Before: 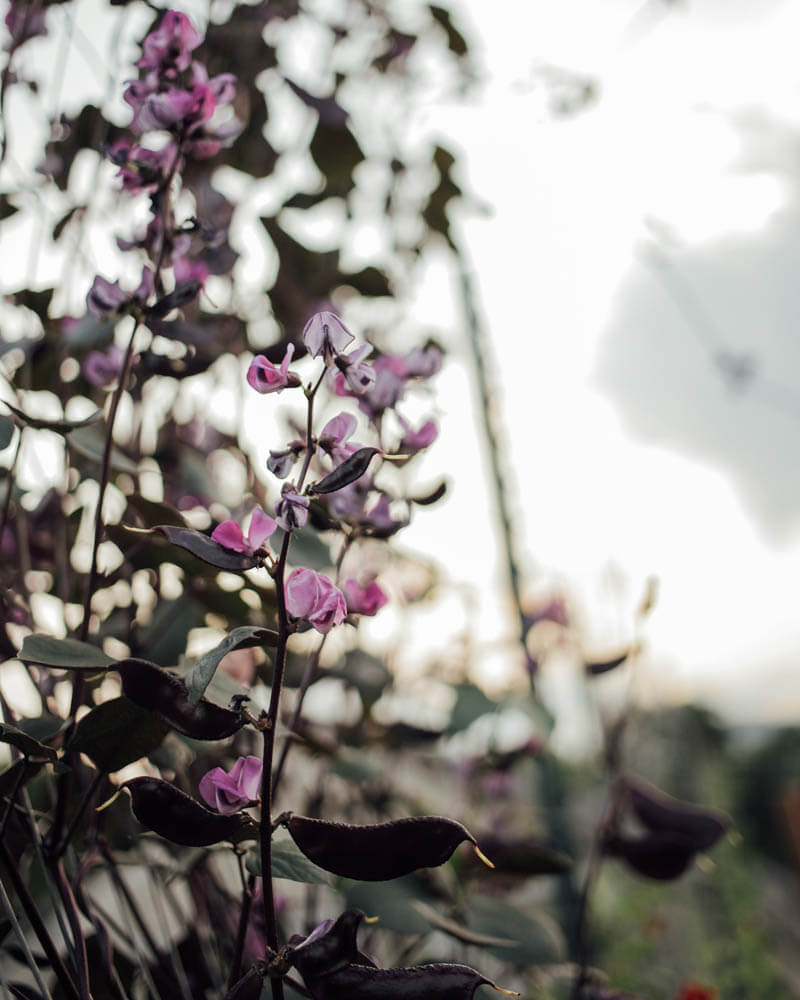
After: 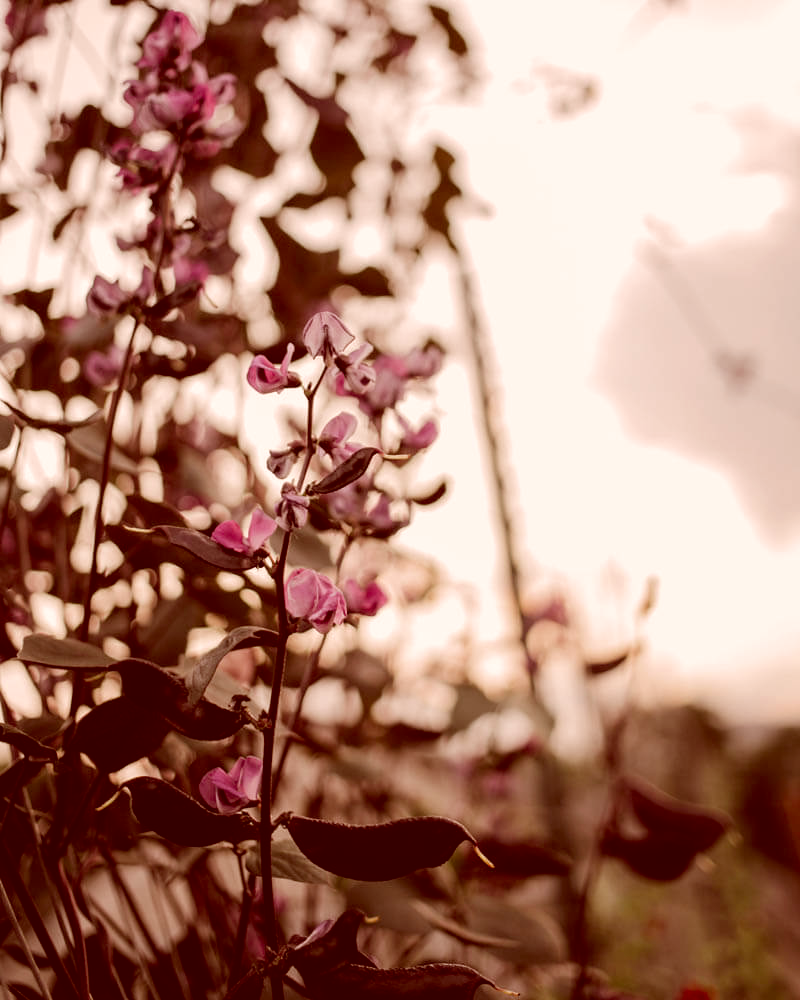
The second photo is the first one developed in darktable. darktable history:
color correction: highlights a* 9.19, highlights b* 8.64, shadows a* 39.6, shadows b* 39.78, saturation 0.794
